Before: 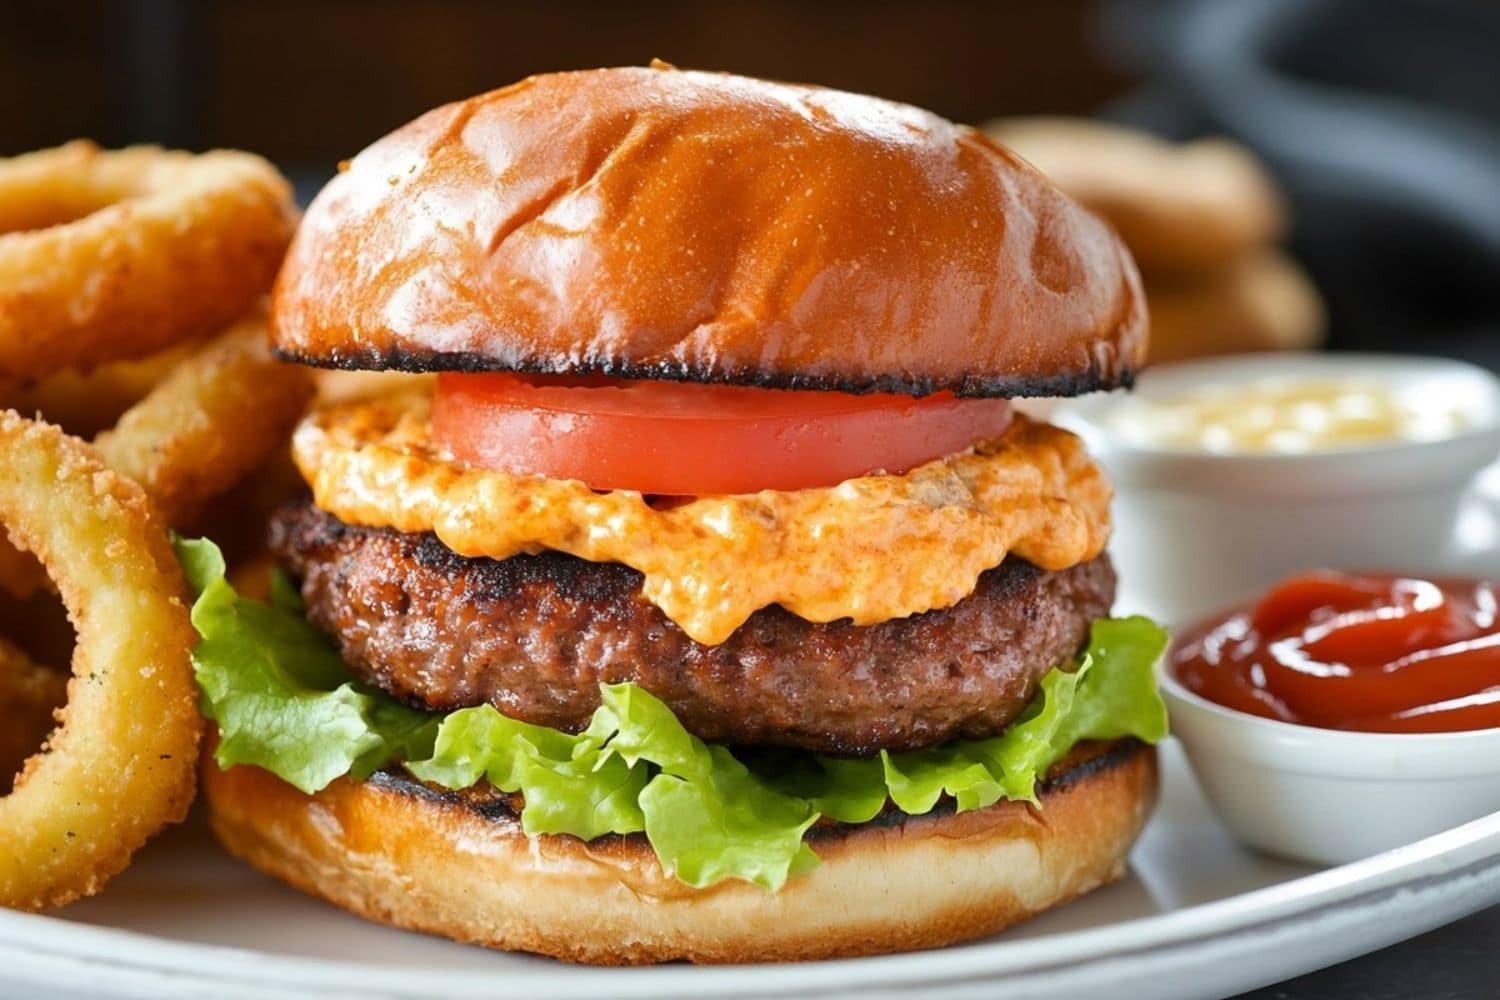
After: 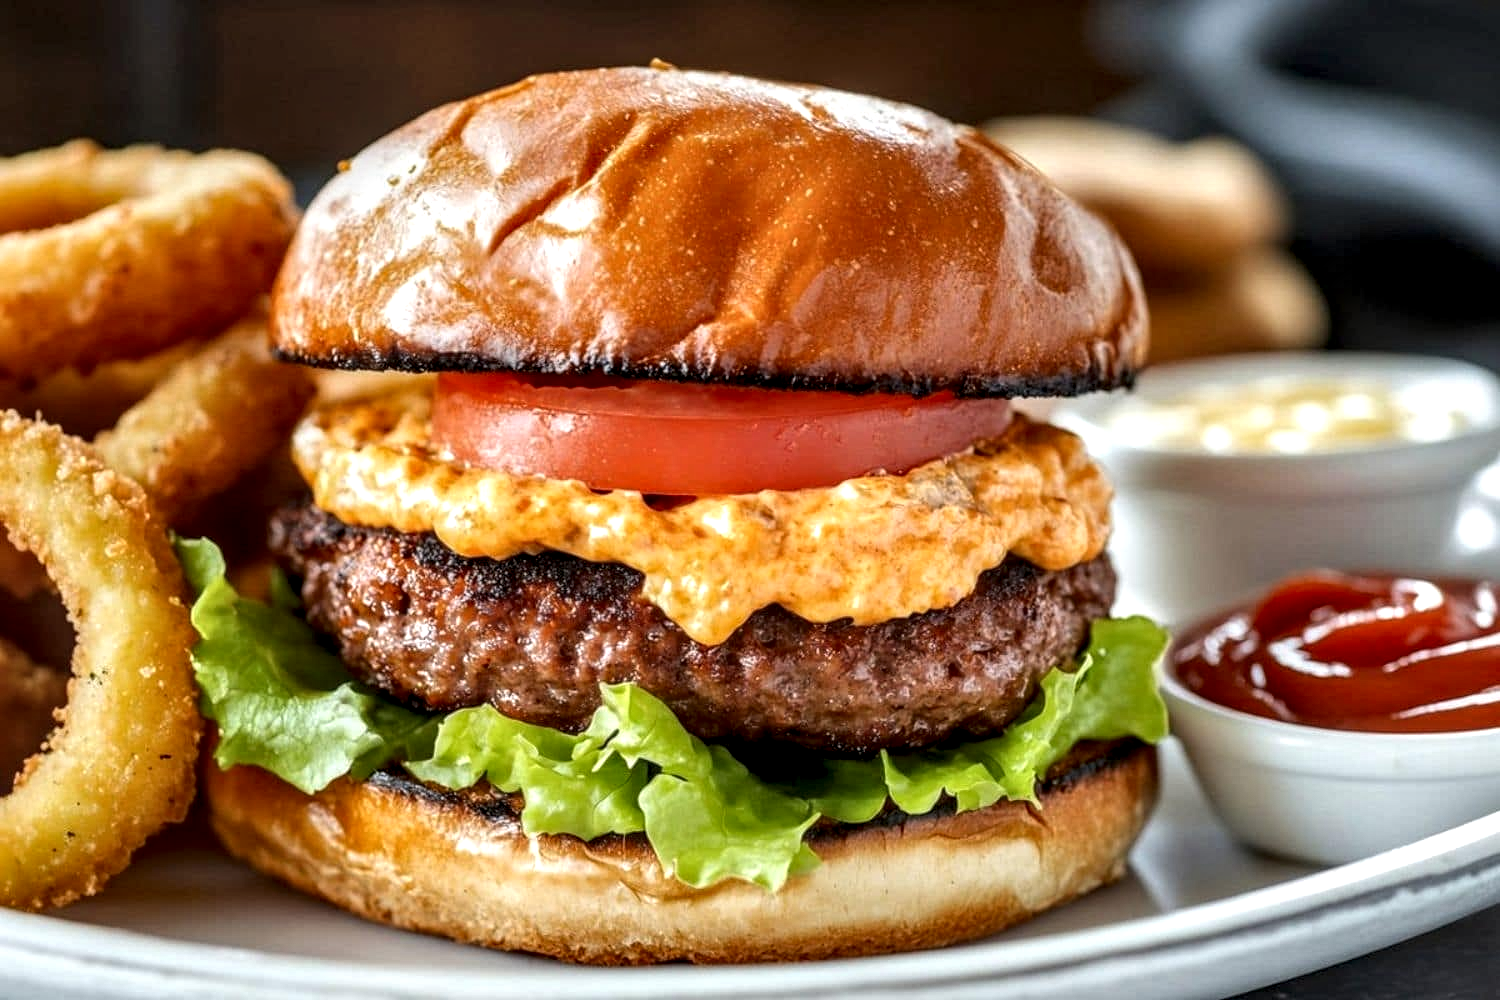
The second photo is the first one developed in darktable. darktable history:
local contrast: highlights 4%, shadows 6%, detail 182%
